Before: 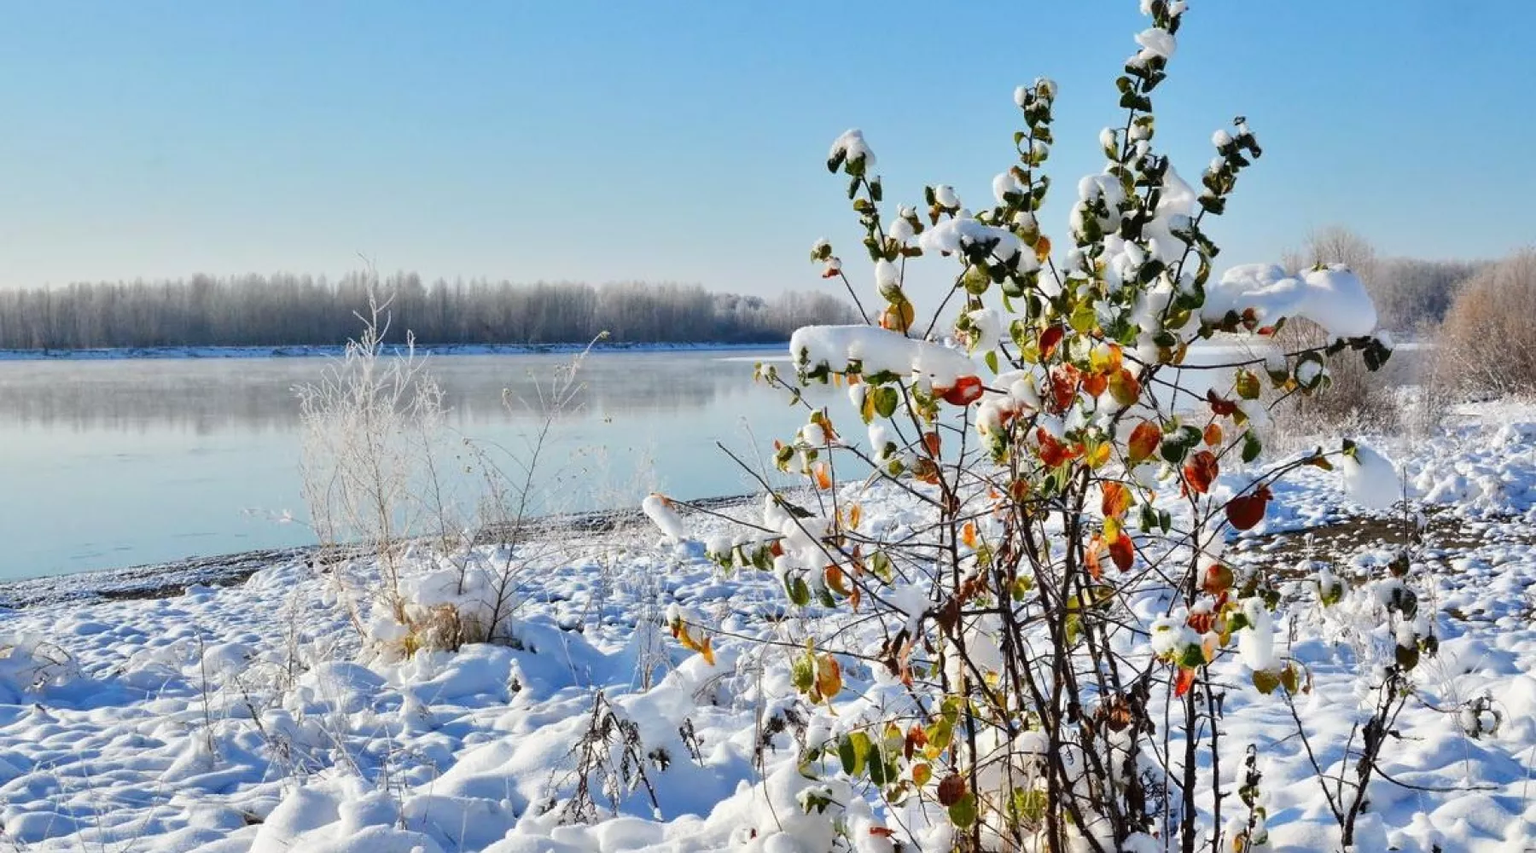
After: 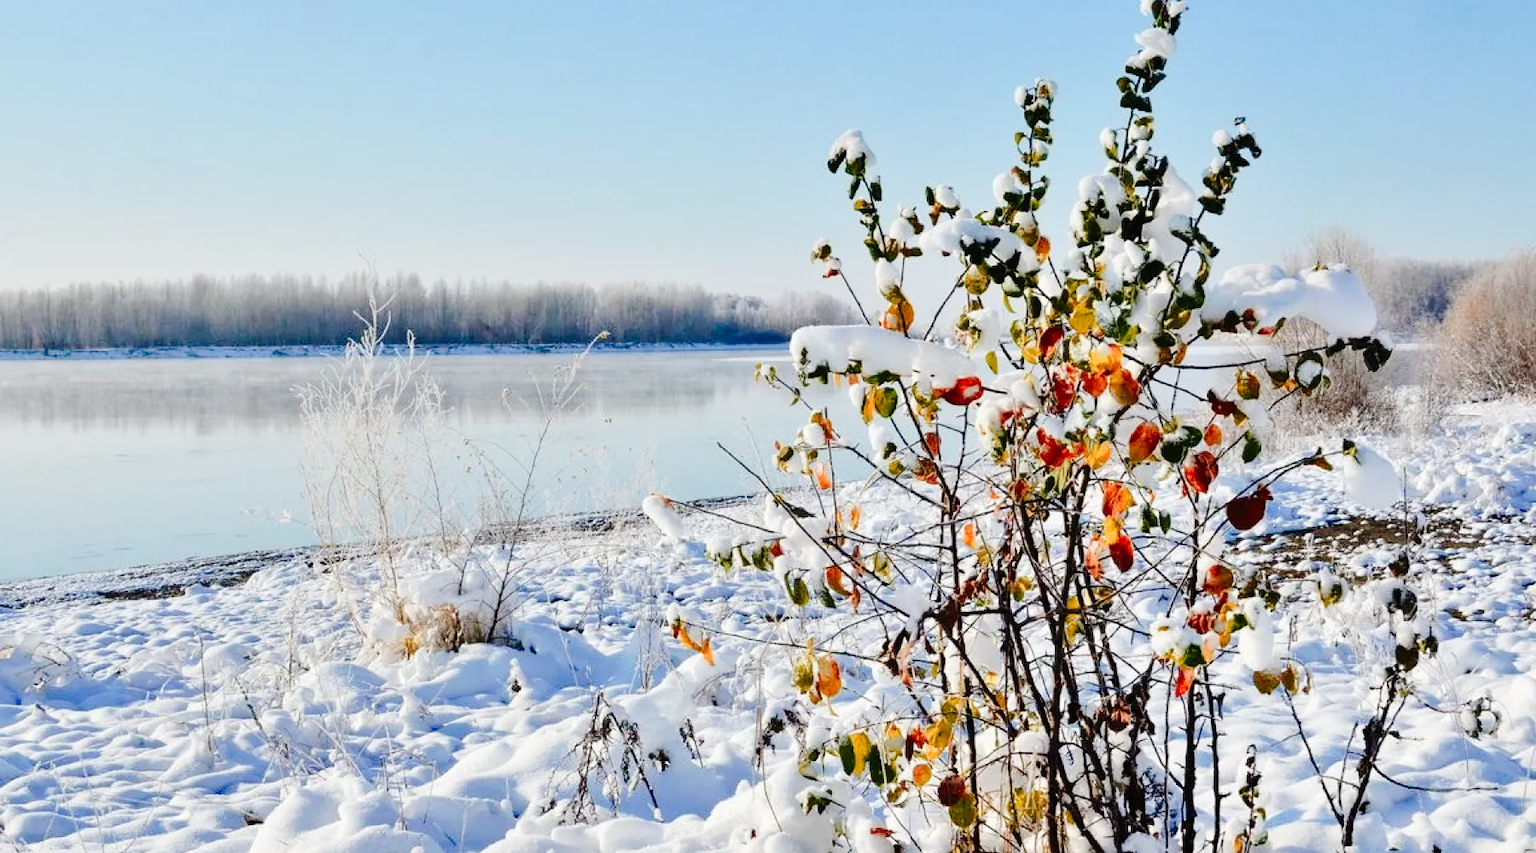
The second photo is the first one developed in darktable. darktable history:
color zones: curves: ch1 [(0, 0.455) (0.063, 0.455) (0.286, 0.495) (0.429, 0.5) (0.571, 0.5) (0.714, 0.5) (0.857, 0.5) (1, 0.455)]; ch2 [(0, 0.532) (0.063, 0.521) (0.233, 0.447) (0.429, 0.489) (0.571, 0.5) (0.714, 0.5) (0.857, 0.5) (1, 0.532)]
tone curve: curves: ch0 [(0, 0) (0.003, 0.002) (0.011, 0.007) (0.025, 0.014) (0.044, 0.023) (0.069, 0.033) (0.1, 0.052) (0.136, 0.081) (0.177, 0.134) (0.224, 0.205) (0.277, 0.296) (0.335, 0.401) (0.399, 0.501) (0.468, 0.589) (0.543, 0.658) (0.623, 0.738) (0.709, 0.804) (0.801, 0.871) (0.898, 0.93) (1, 1)], preserve colors none
